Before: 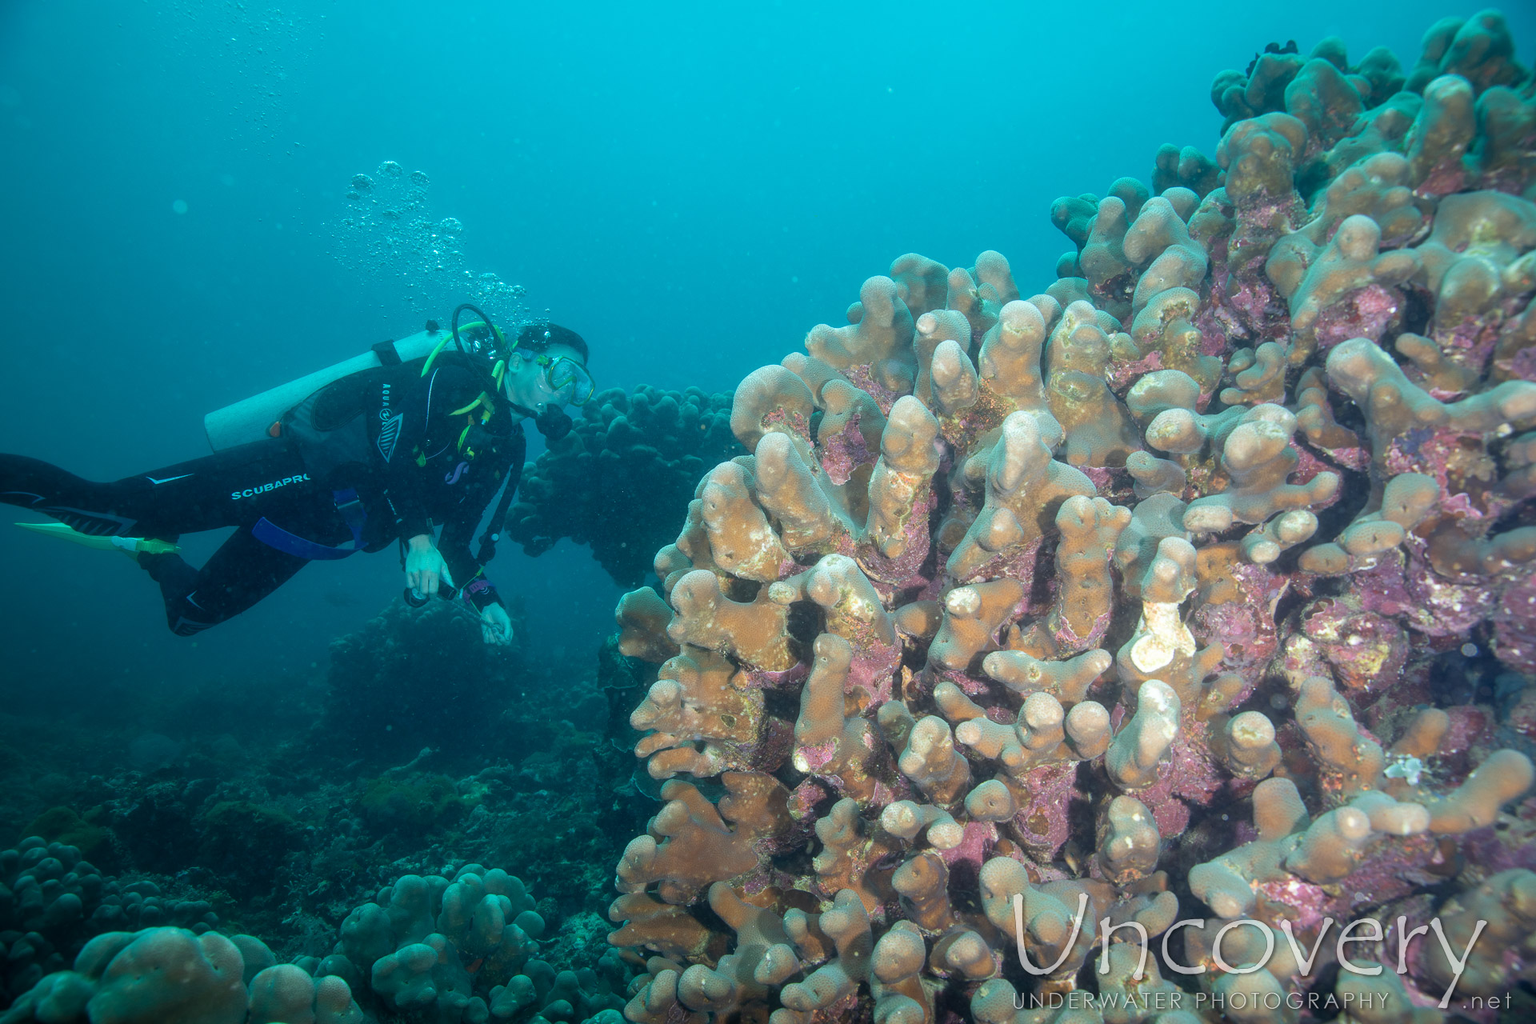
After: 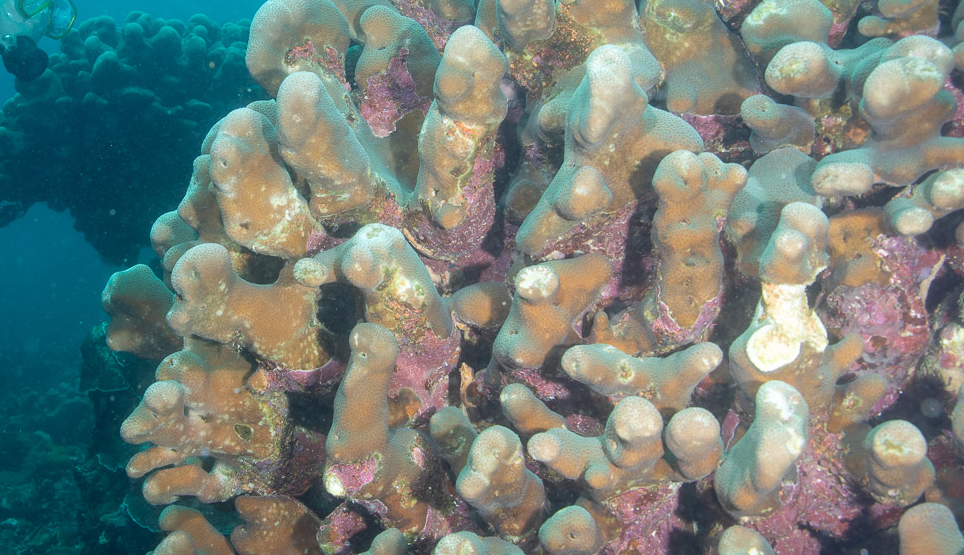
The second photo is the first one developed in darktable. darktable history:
levels: mode automatic
crop: left 34.765%, top 36.652%, right 15.026%, bottom 19.984%
